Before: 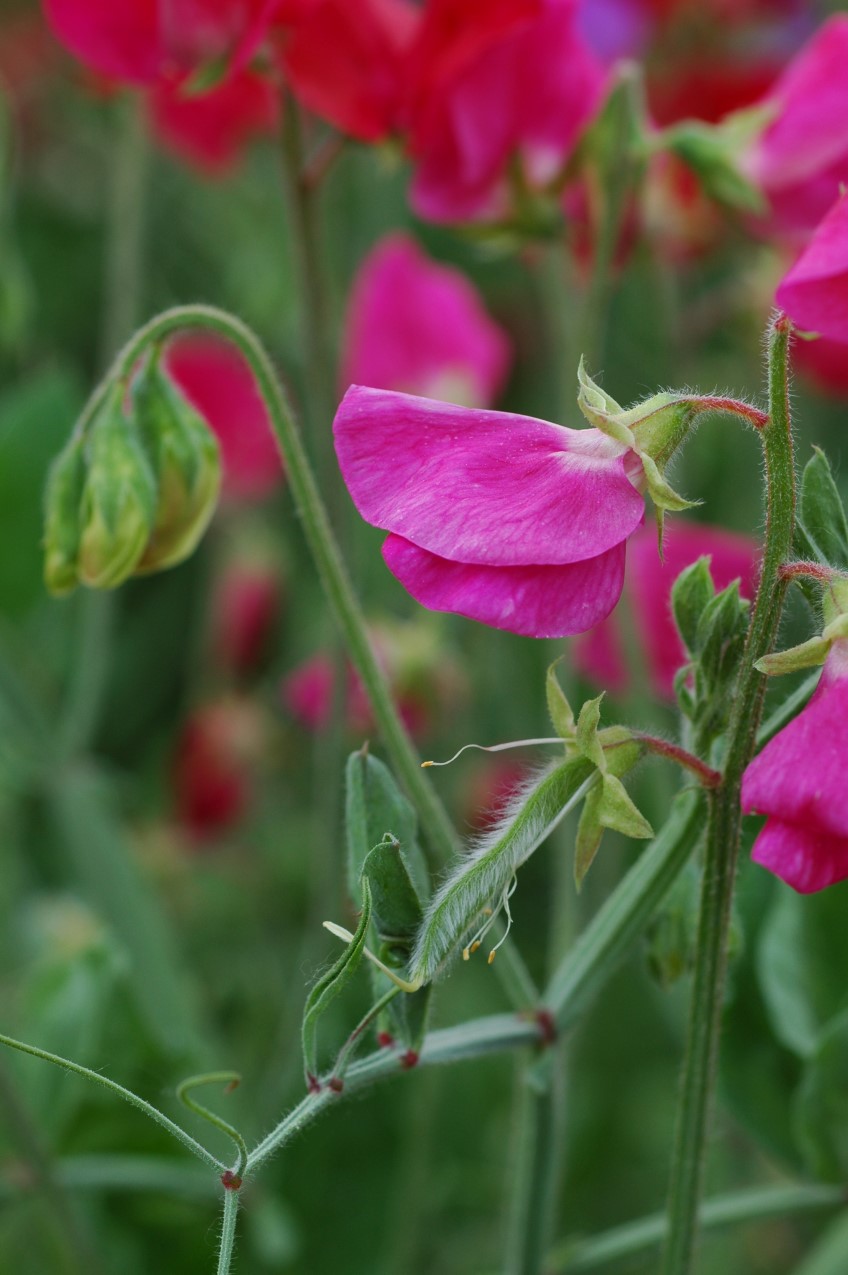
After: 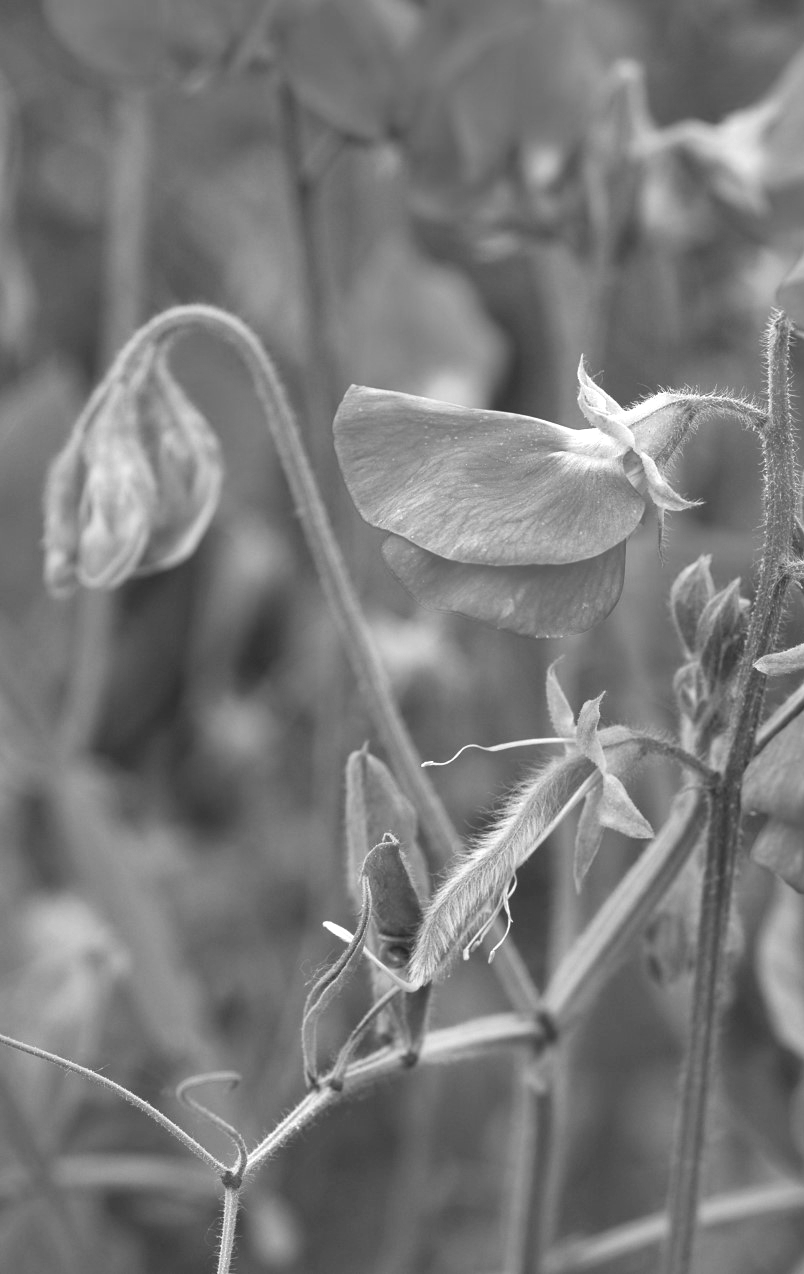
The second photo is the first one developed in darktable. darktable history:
shadows and highlights: soften with gaussian
tone equalizer: on, module defaults
exposure: exposure 1 EV, compensate highlight preservation false
monochrome: on, module defaults
crop and rotate: right 5.167%
